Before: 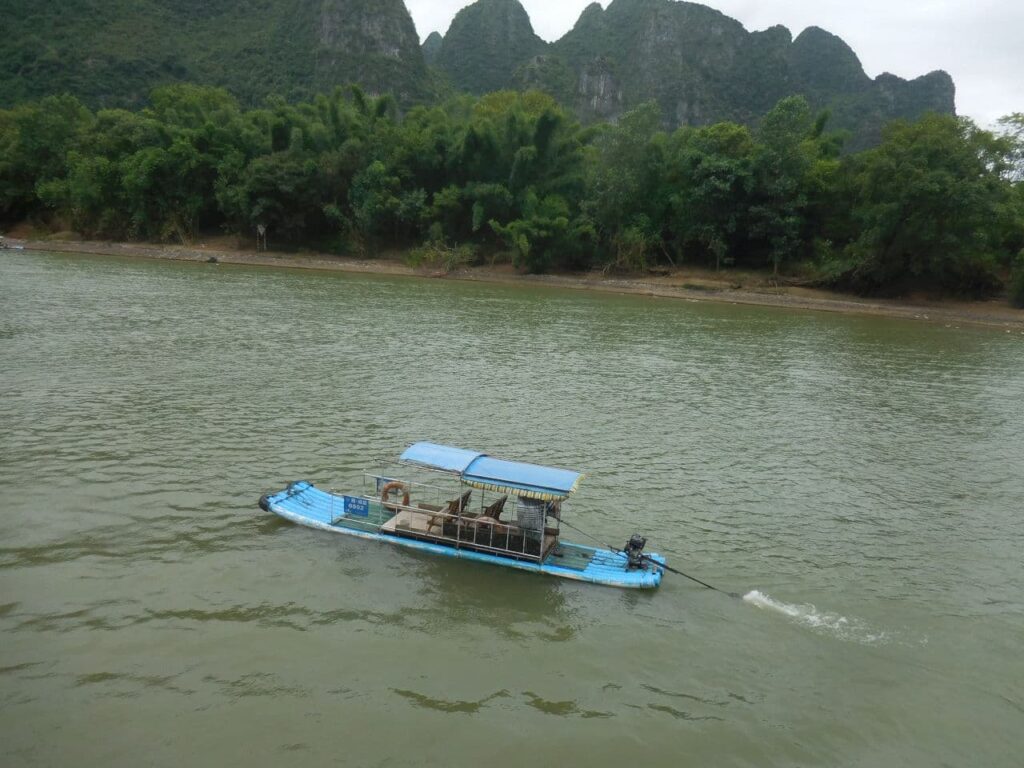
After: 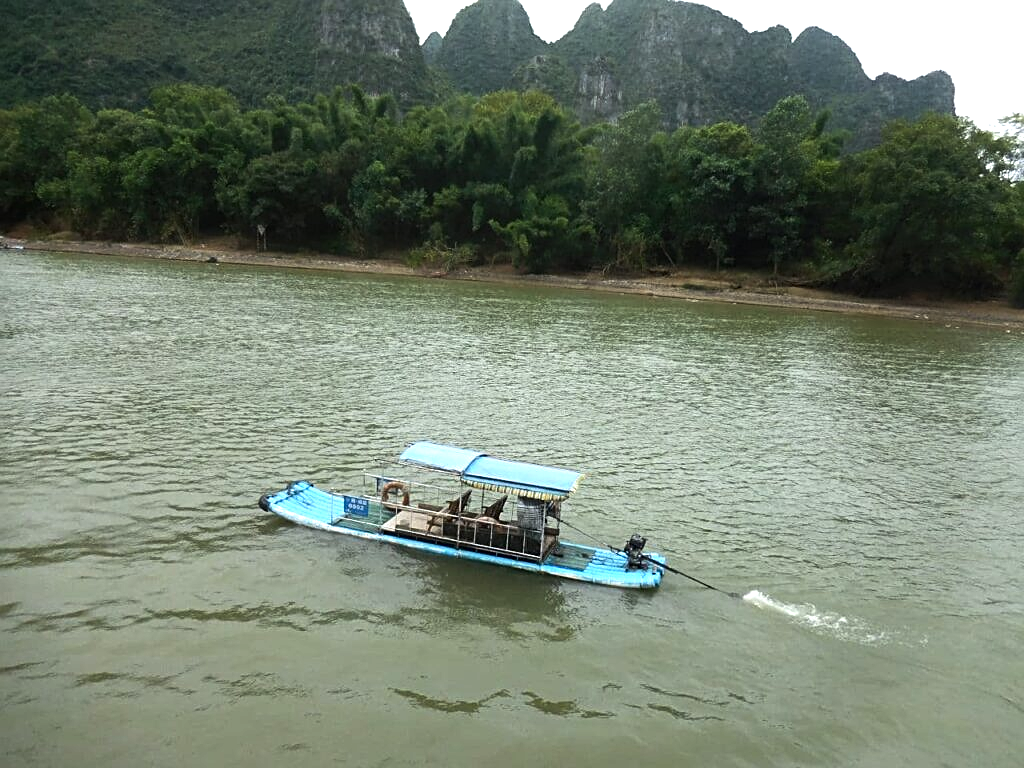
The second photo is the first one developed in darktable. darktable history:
exposure: exposure 0.191 EV, compensate highlight preservation false
tone equalizer: -8 EV -0.75 EV, -7 EV -0.7 EV, -6 EV -0.6 EV, -5 EV -0.4 EV, -3 EV 0.4 EV, -2 EV 0.6 EV, -1 EV 0.7 EV, +0 EV 0.75 EV, edges refinement/feathering 500, mask exposure compensation -1.57 EV, preserve details no
sharpen: on, module defaults
